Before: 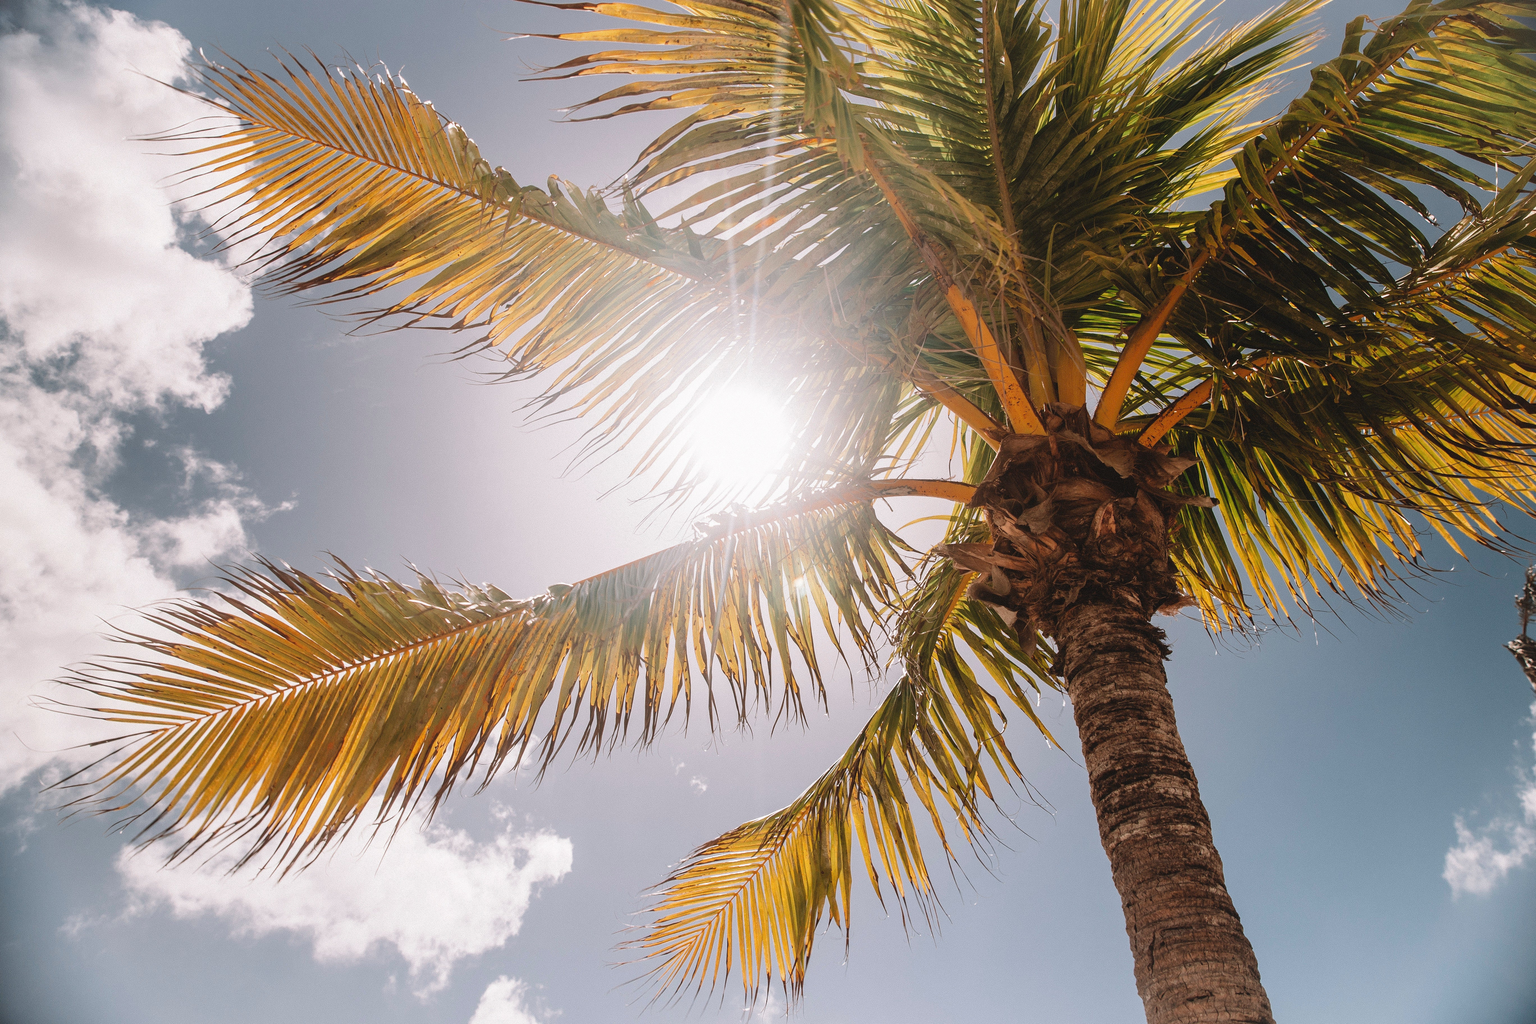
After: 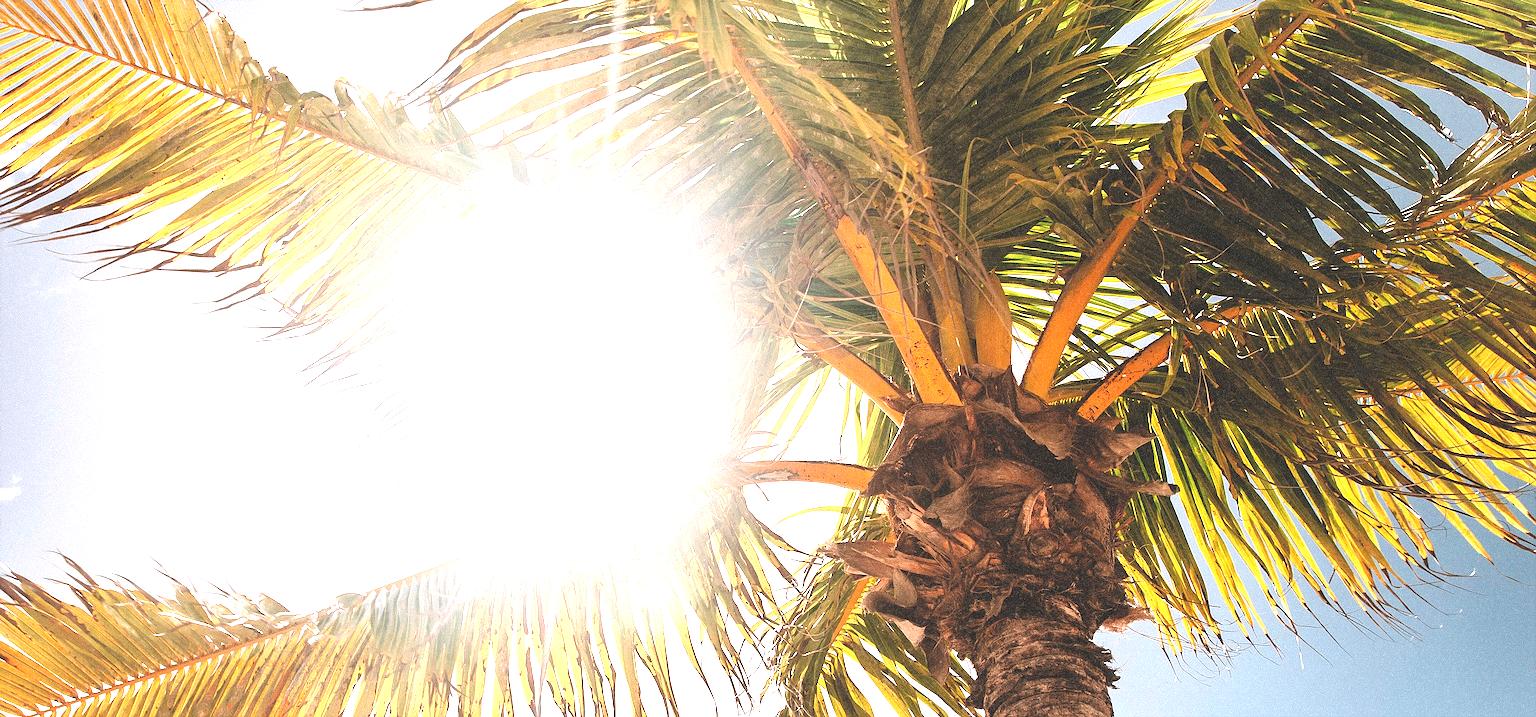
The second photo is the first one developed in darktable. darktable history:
crop: left 18.38%, top 11.092%, right 2.134%, bottom 33.217%
sharpen: on, module defaults
exposure: black level correction 0, exposure 1.45 EV, compensate exposure bias true, compensate highlight preservation false
